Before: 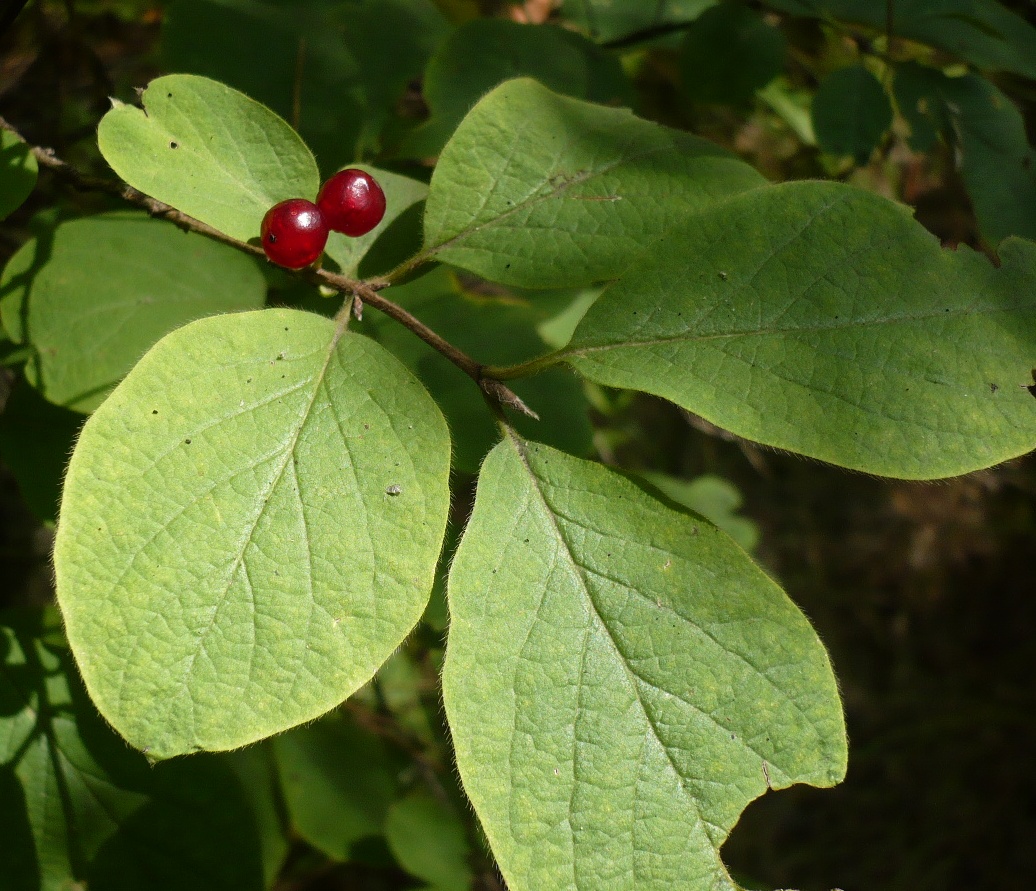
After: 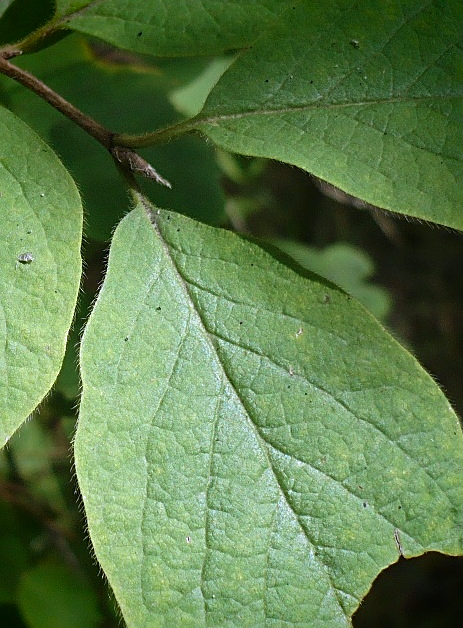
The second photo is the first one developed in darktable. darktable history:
sharpen: on, module defaults
vignetting: fall-off start 71.39%, saturation 0.376, unbound false
crop: left 35.535%, top 26.071%, right 19.769%, bottom 3.408%
color calibration: illuminant as shot in camera, x 0.377, y 0.392, temperature 4210.4 K
